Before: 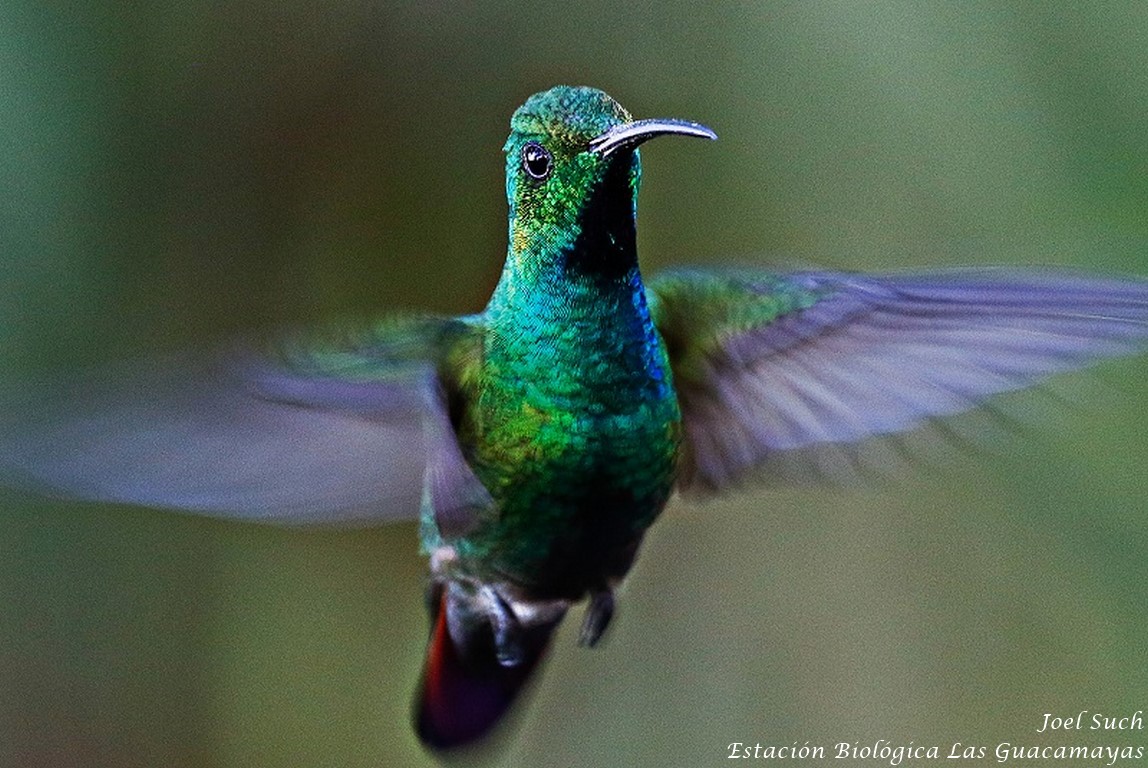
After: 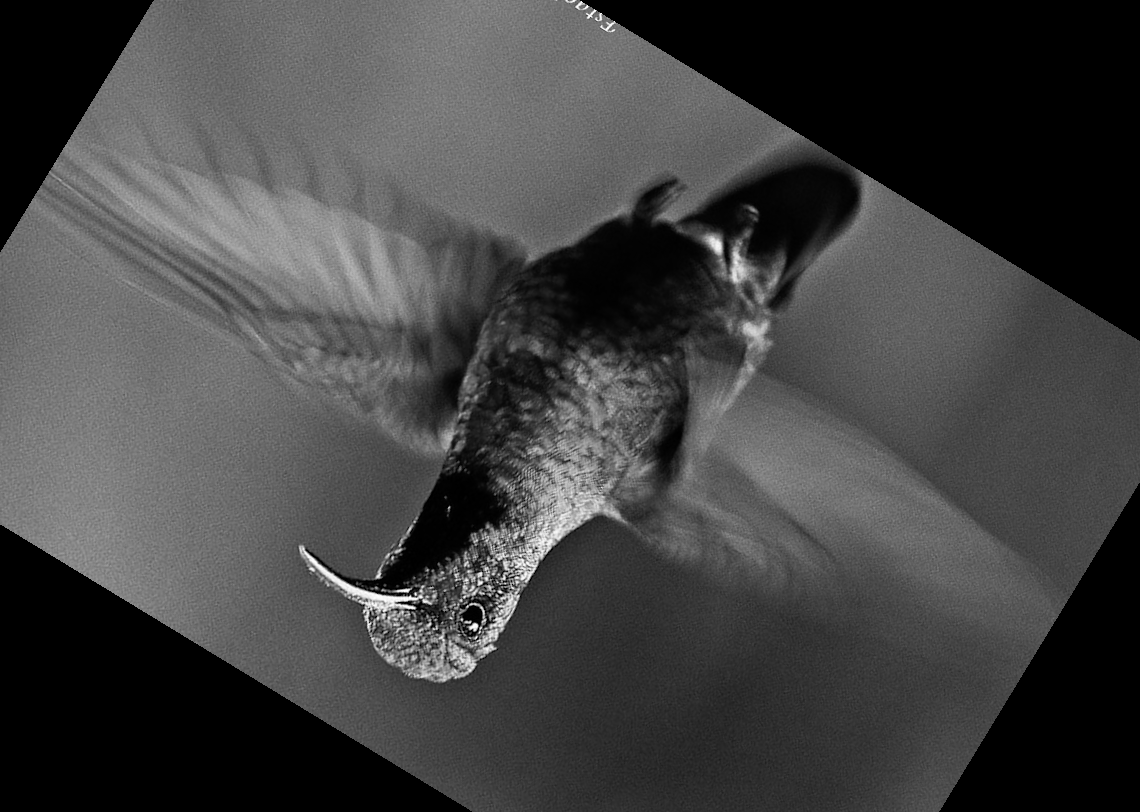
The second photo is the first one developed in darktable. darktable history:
rotate and perspective: rotation 0.074°, lens shift (vertical) 0.096, lens shift (horizontal) -0.041, crop left 0.043, crop right 0.952, crop top 0.024, crop bottom 0.979
rgb curve: curves: ch0 [(0, 0) (0.078, 0.051) (0.929, 0.956) (1, 1)], compensate middle gray true
monochrome: a -3.63, b -0.465
crop and rotate: angle 148.68°, left 9.111%, top 15.603%, right 4.588%, bottom 17.041%
